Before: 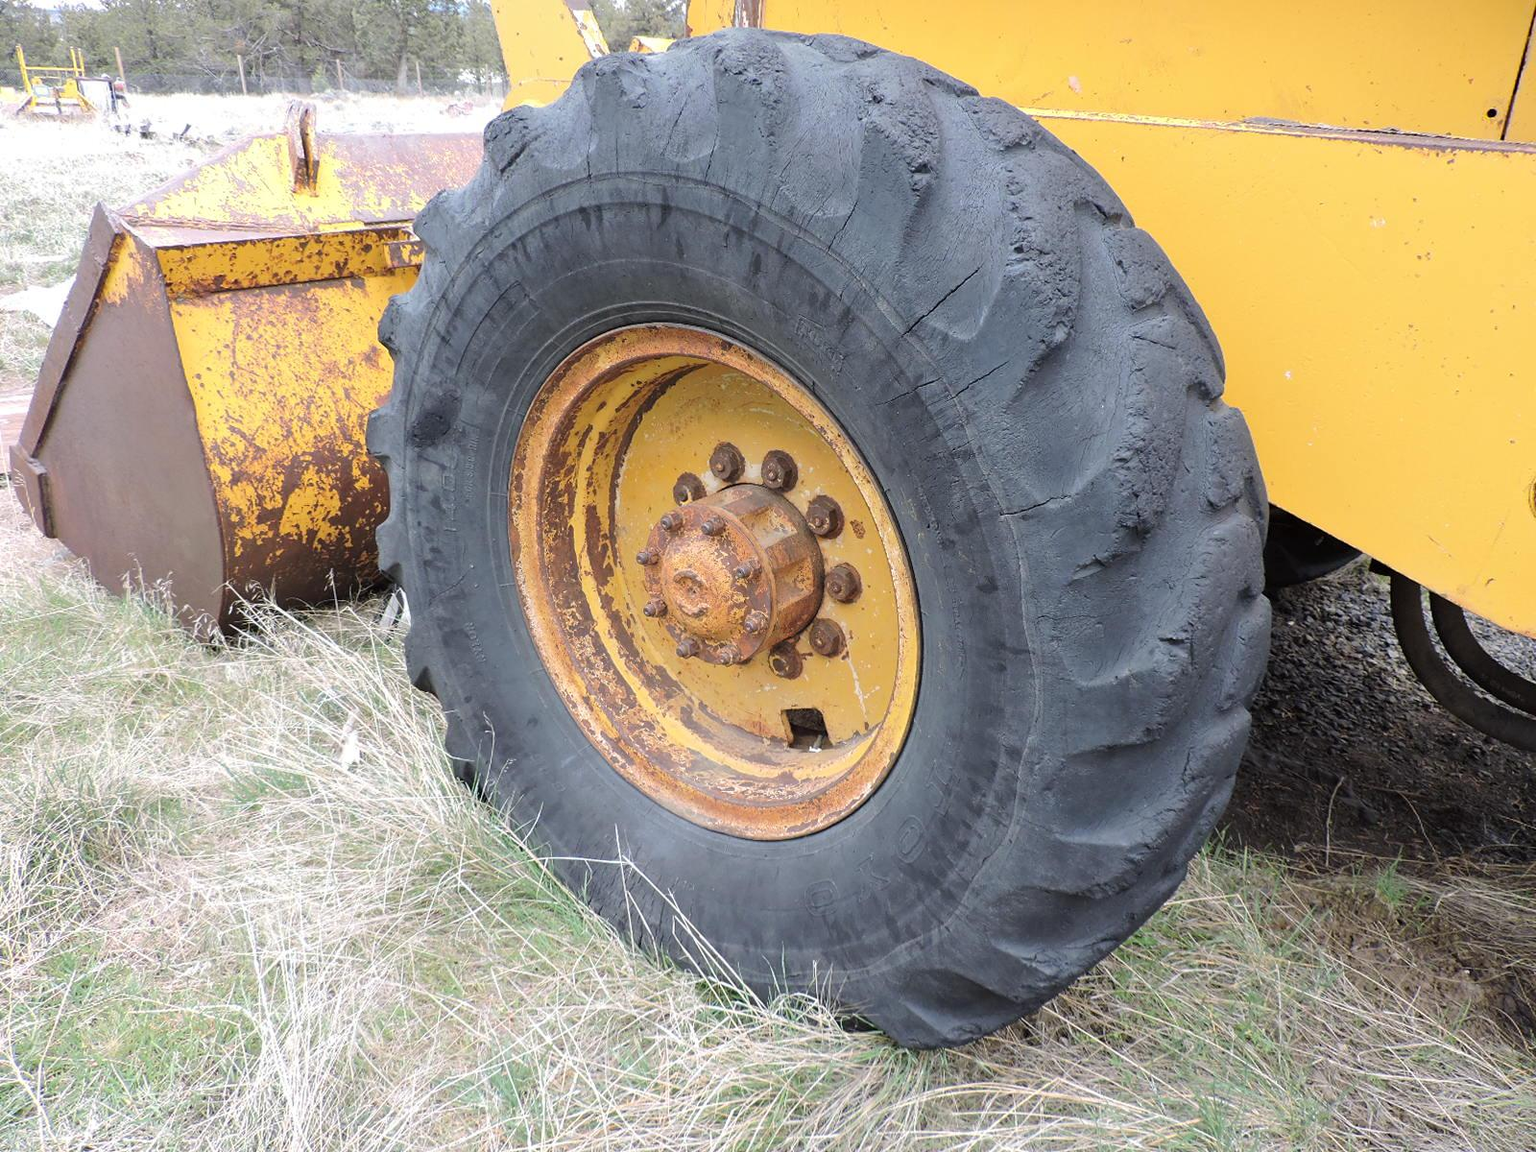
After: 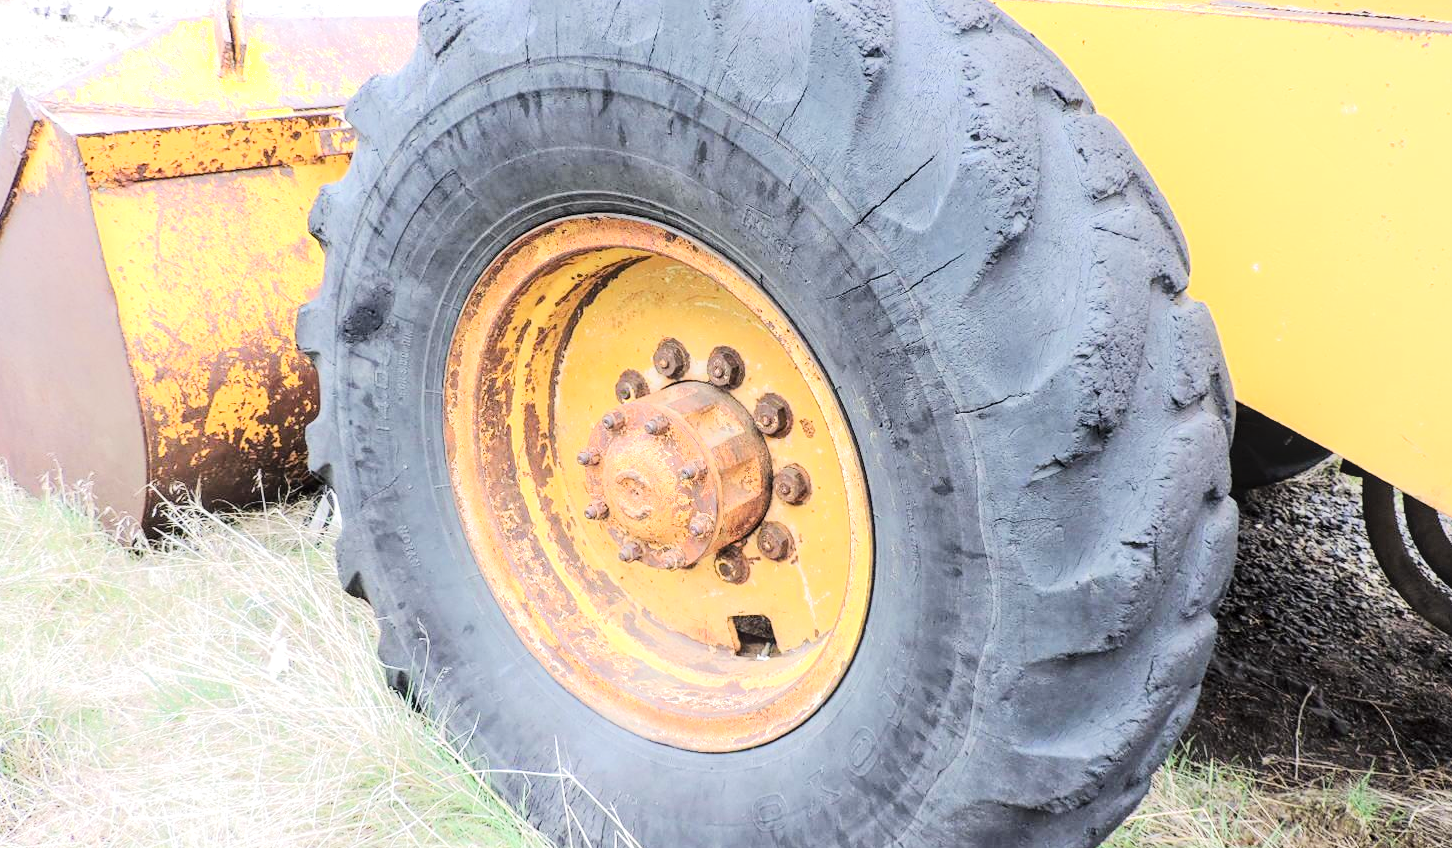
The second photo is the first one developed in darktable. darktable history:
tone equalizer: -7 EV 0.154 EV, -6 EV 0.635 EV, -5 EV 1.18 EV, -4 EV 1.3 EV, -3 EV 1.17 EV, -2 EV 0.6 EV, -1 EV 0.154 EV, edges refinement/feathering 500, mask exposure compensation -1.57 EV, preserve details no
crop: left 5.413%, top 10.26%, right 3.796%, bottom 19.01%
local contrast: on, module defaults
shadows and highlights: shadows 1.16, highlights 39.97, highlights color adjustment 0.698%
